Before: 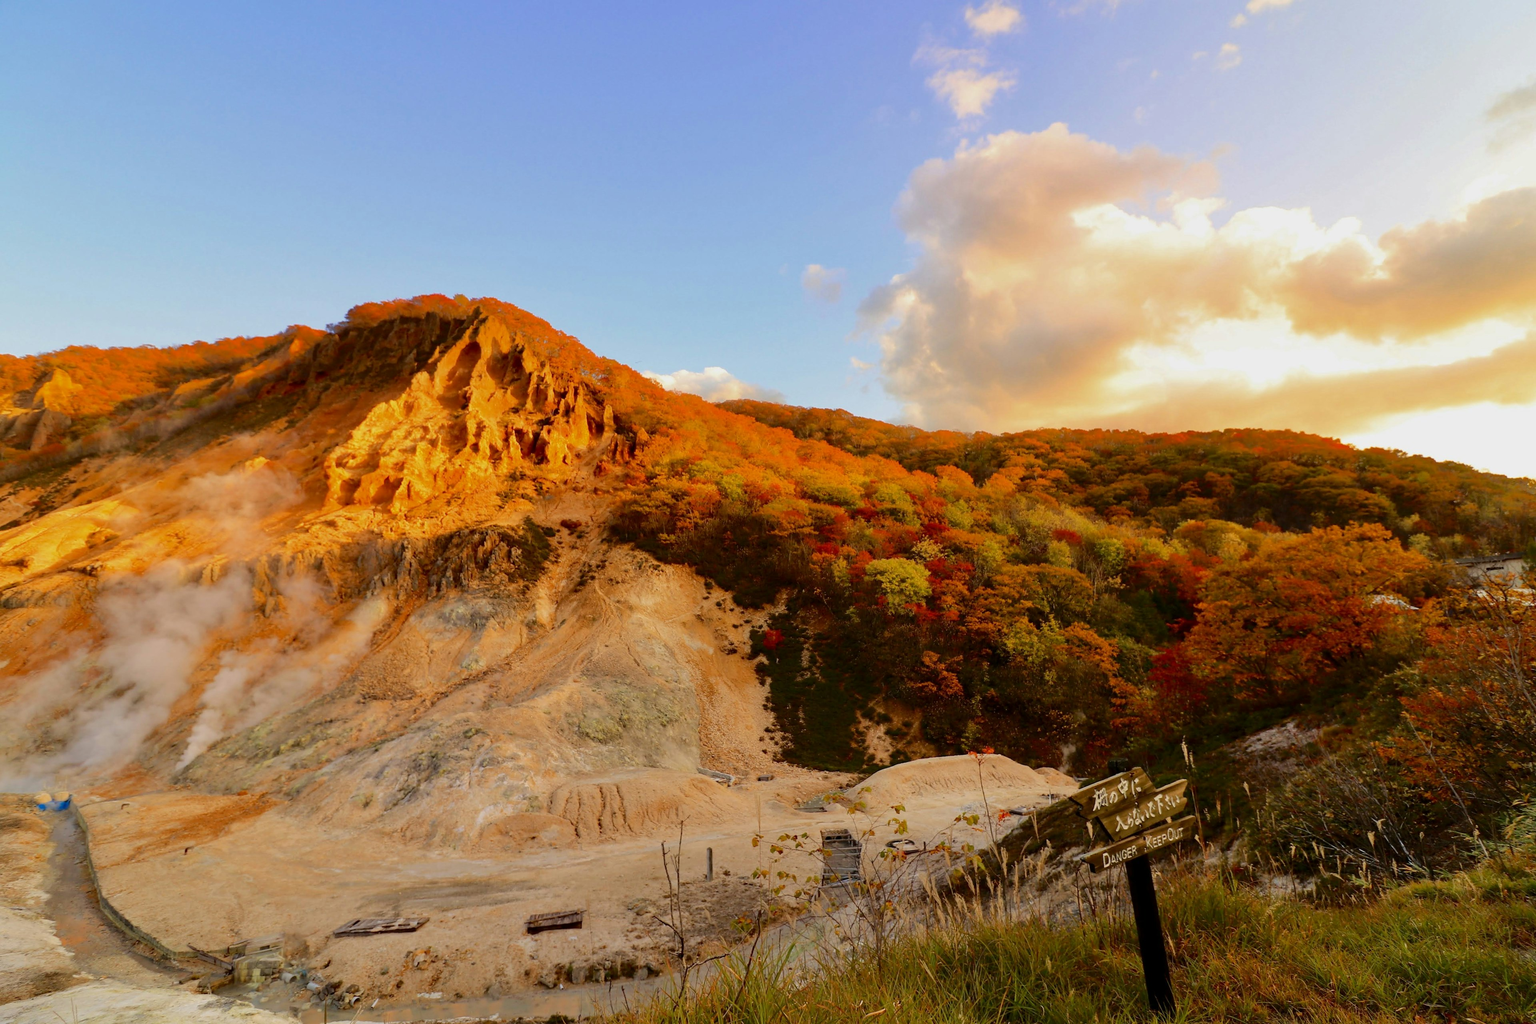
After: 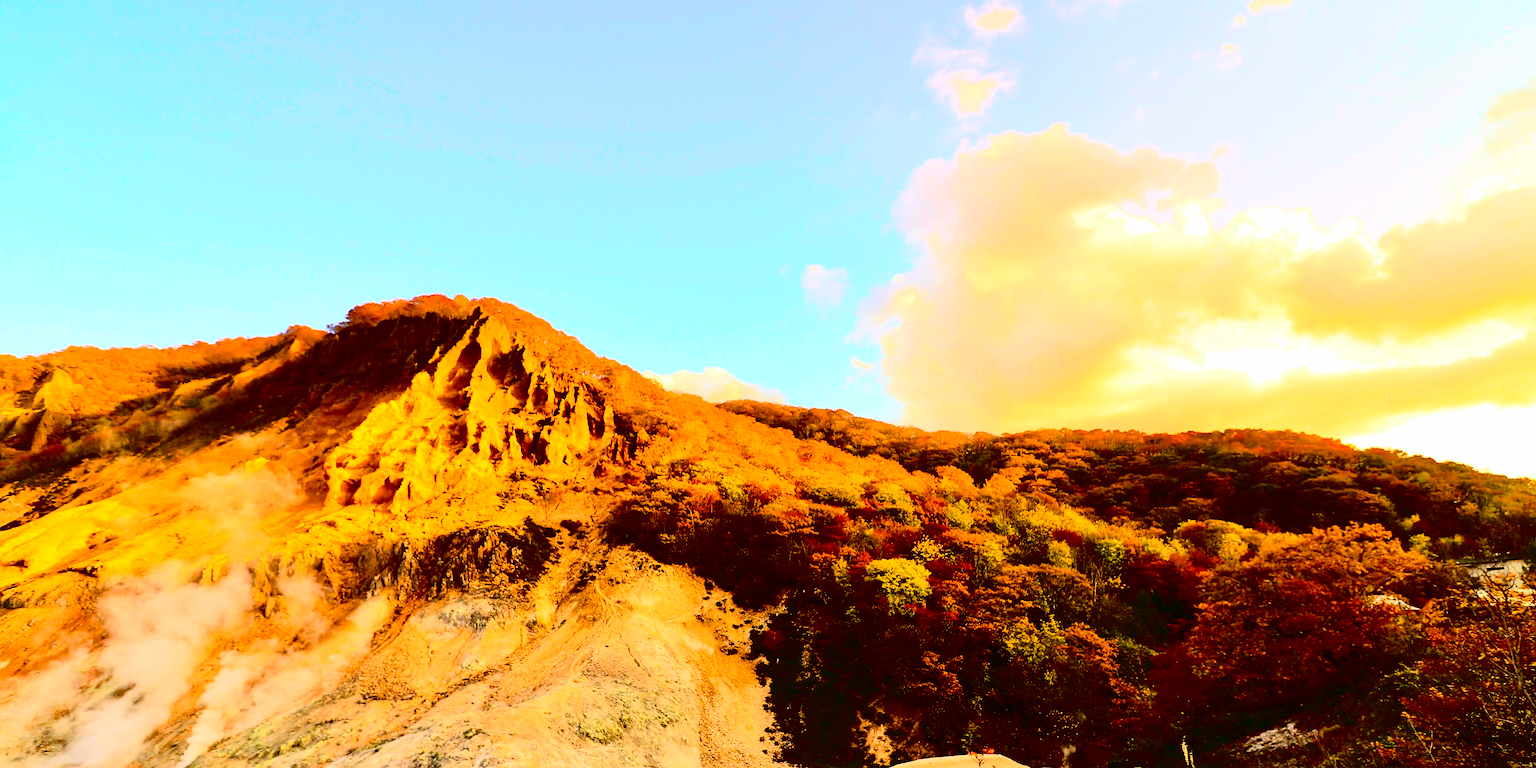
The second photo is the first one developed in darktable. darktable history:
crop: bottom 24.99%
exposure: black level correction 0.001, exposure 0.499 EV, compensate highlight preservation false
color balance rgb: shadows lift › hue 86.49°, highlights gain › chroma 0.216%, highlights gain › hue 330.58°, shadows fall-off 102.007%, perceptual saturation grading › global saturation 31.01%, mask middle-gray fulcrum 22.05%, global vibrance 9.596%
sharpen: on, module defaults
contrast brightness saturation: contrast 0.295
tone curve: curves: ch0 [(0, 0.014) (0.17, 0.099) (0.392, 0.438) (0.725, 0.828) (0.872, 0.918) (1, 0.981)]; ch1 [(0, 0) (0.402, 0.36) (0.488, 0.466) (0.5, 0.499) (0.515, 0.515) (0.574, 0.595) (0.619, 0.65) (0.701, 0.725) (1, 1)]; ch2 [(0, 0) (0.432, 0.422) (0.486, 0.49) (0.503, 0.503) (0.523, 0.554) (0.562, 0.606) (0.644, 0.694) (0.717, 0.753) (1, 0.991)], color space Lab, independent channels, preserve colors none
